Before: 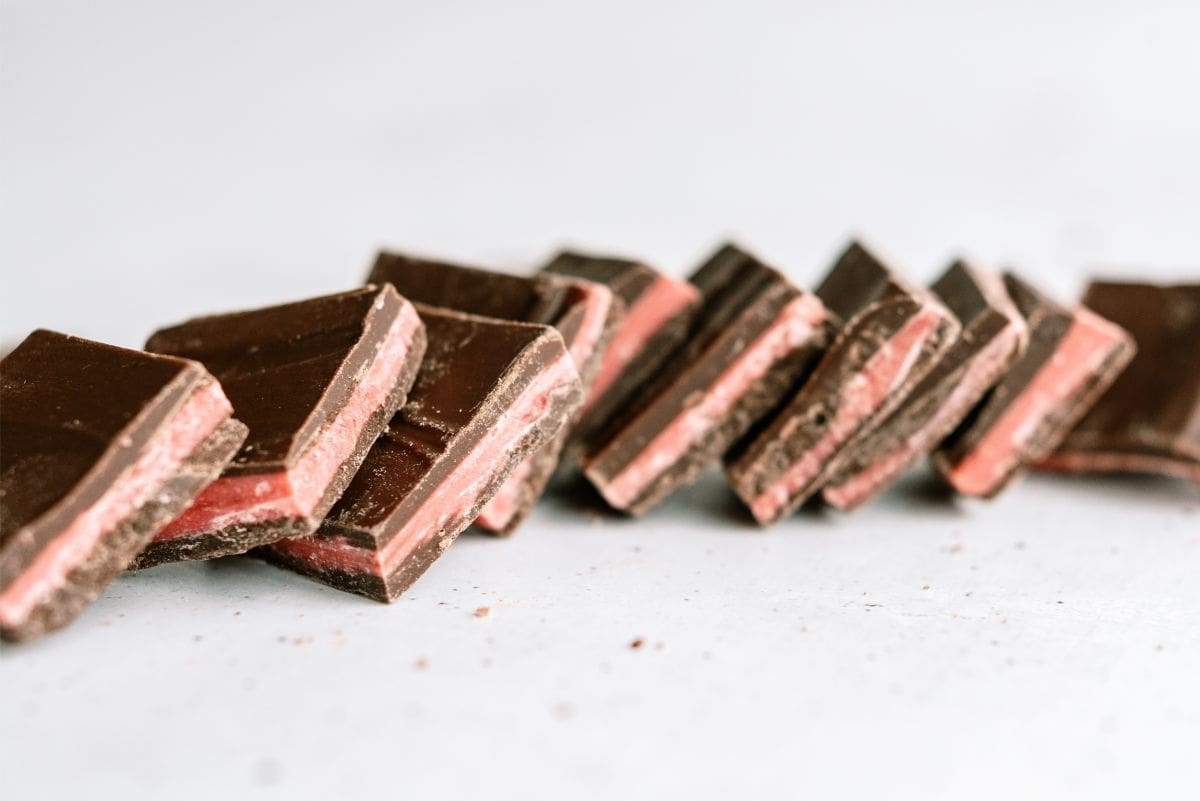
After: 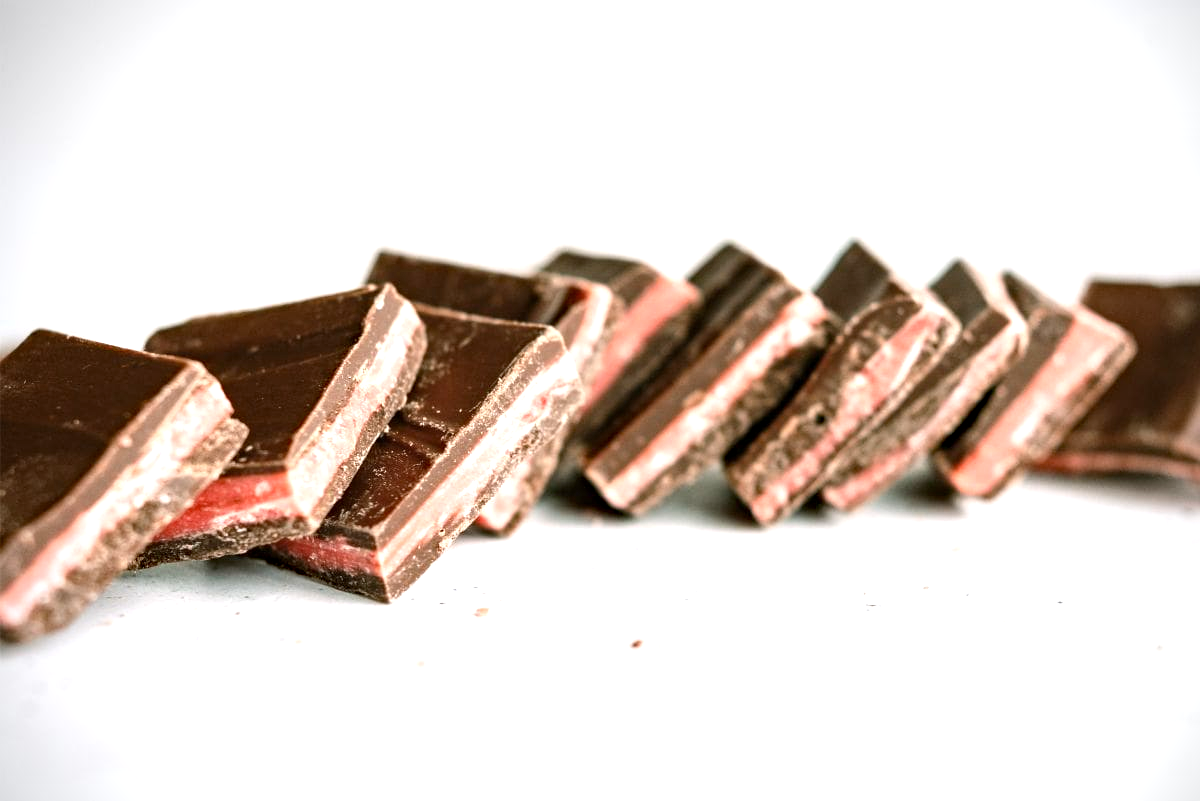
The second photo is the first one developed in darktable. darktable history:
exposure: black level correction 0, exposure 0.695 EV, compensate exposure bias true, compensate highlight preservation false
haze removal: adaptive false
vignetting: brightness -0.562, saturation 0
